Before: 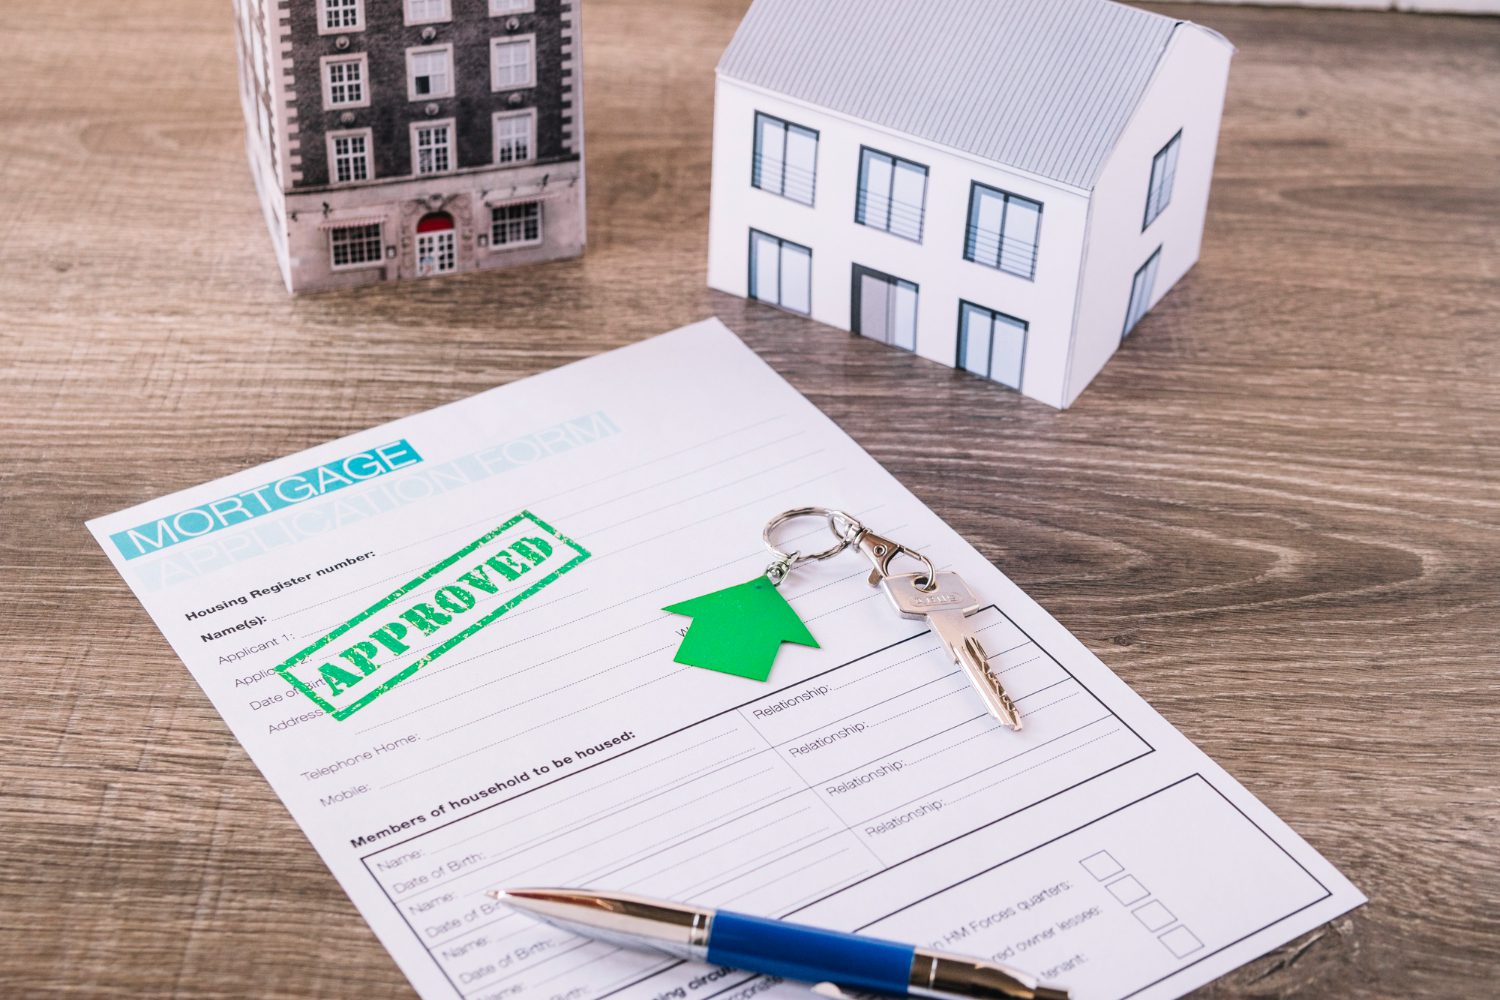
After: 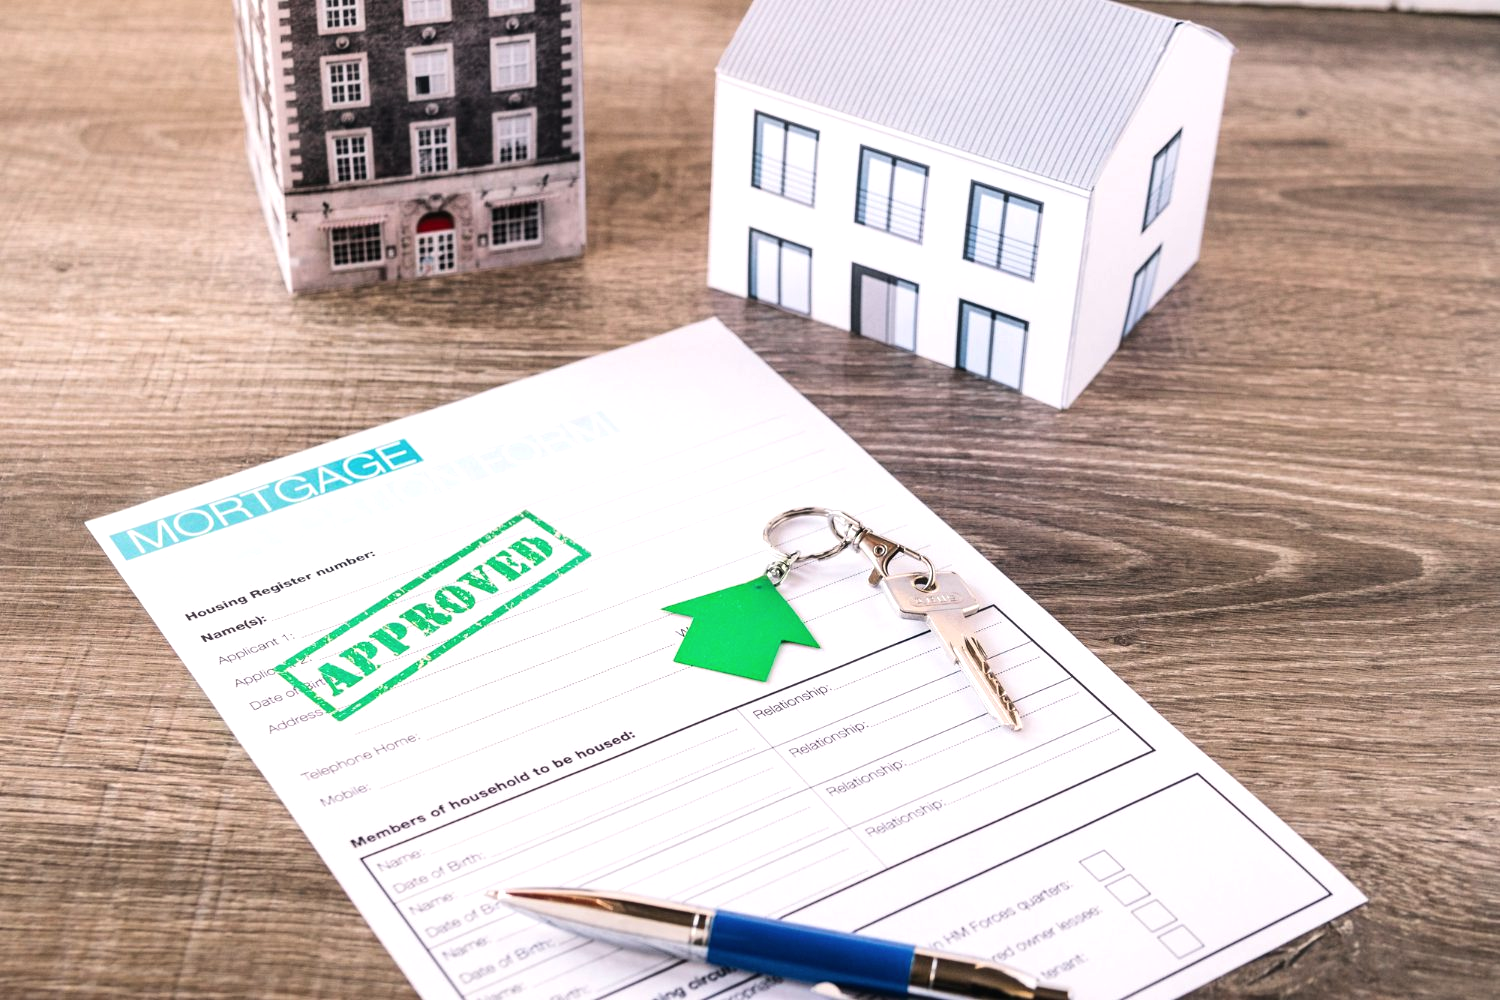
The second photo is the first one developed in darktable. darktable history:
tone equalizer: -8 EV -0.417 EV, -7 EV -0.389 EV, -6 EV -0.333 EV, -5 EV -0.222 EV, -3 EV 0.222 EV, -2 EV 0.333 EV, -1 EV 0.389 EV, +0 EV 0.417 EV, edges refinement/feathering 500, mask exposure compensation -1.57 EV, preserve details no
color correction: highlights b* 3
